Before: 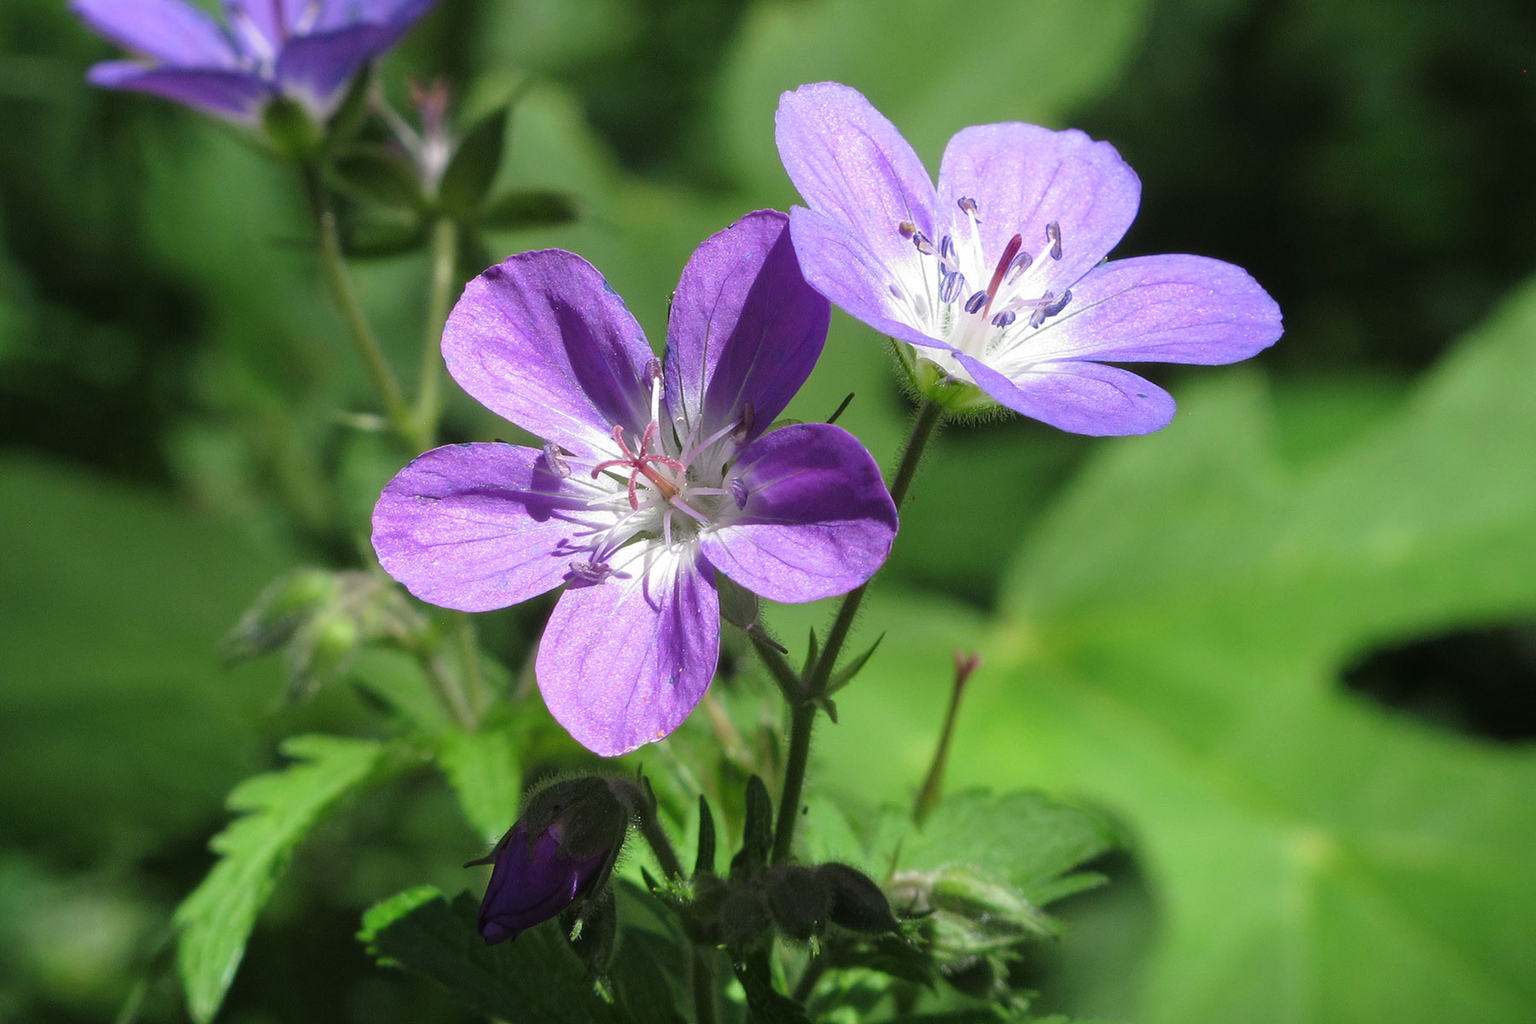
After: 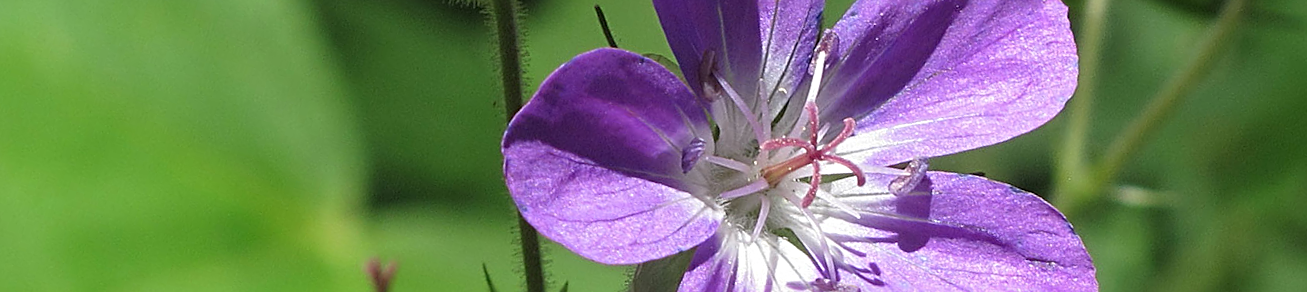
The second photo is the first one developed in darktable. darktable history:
crop and rotate: angle 16.12°, top 30.835%, bottom 35.653%
sharpen: radius 2.543, amount 0.636
